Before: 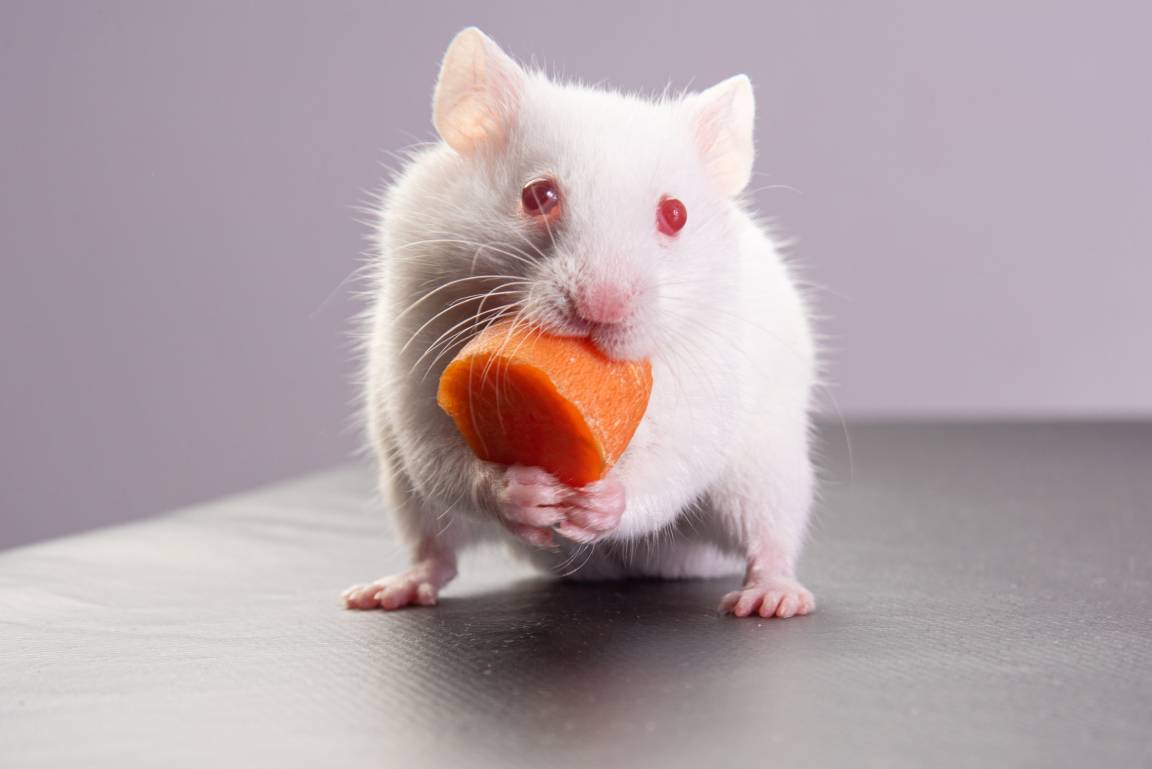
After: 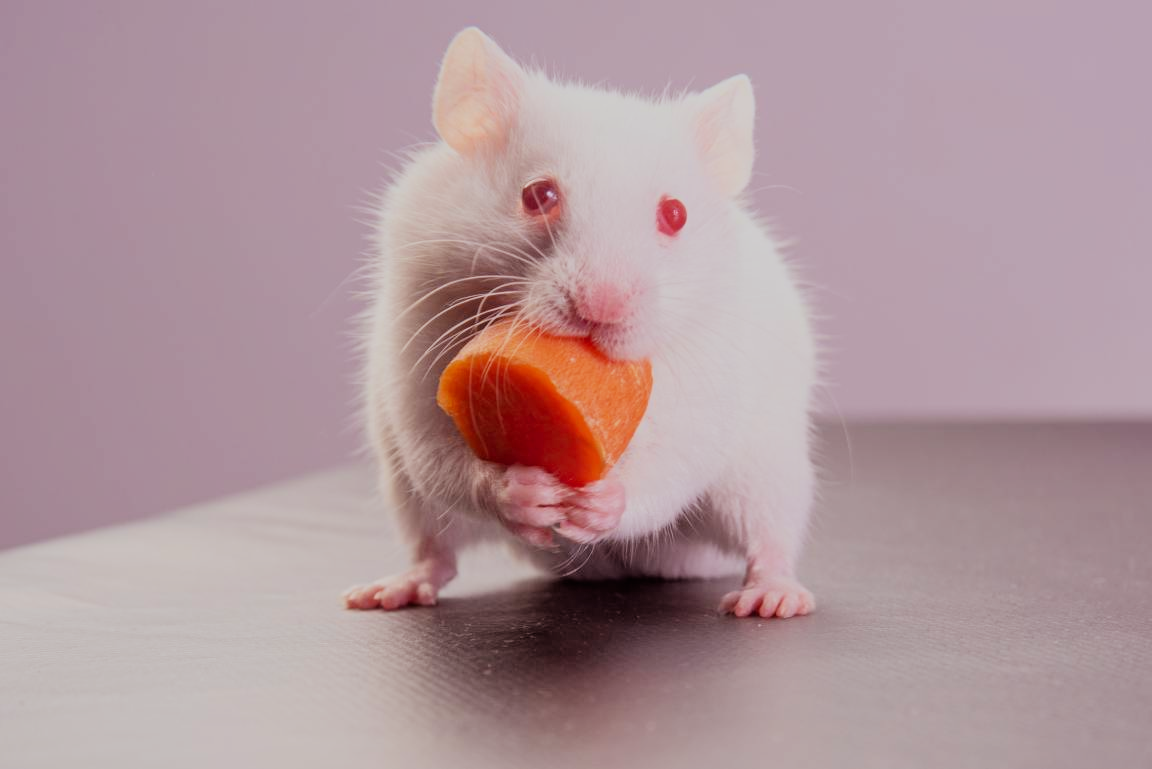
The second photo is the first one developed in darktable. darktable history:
filmic rgb: black relative exposure -7.15 EV, white relative exposure 5.36 EV, hardness 3.02, color science v6 (2022)
rgb levels: mode RGB, independent channels, levels [[0, 0.474, 1], [0, 0.5, 1], [0, 0.5, 1]]
